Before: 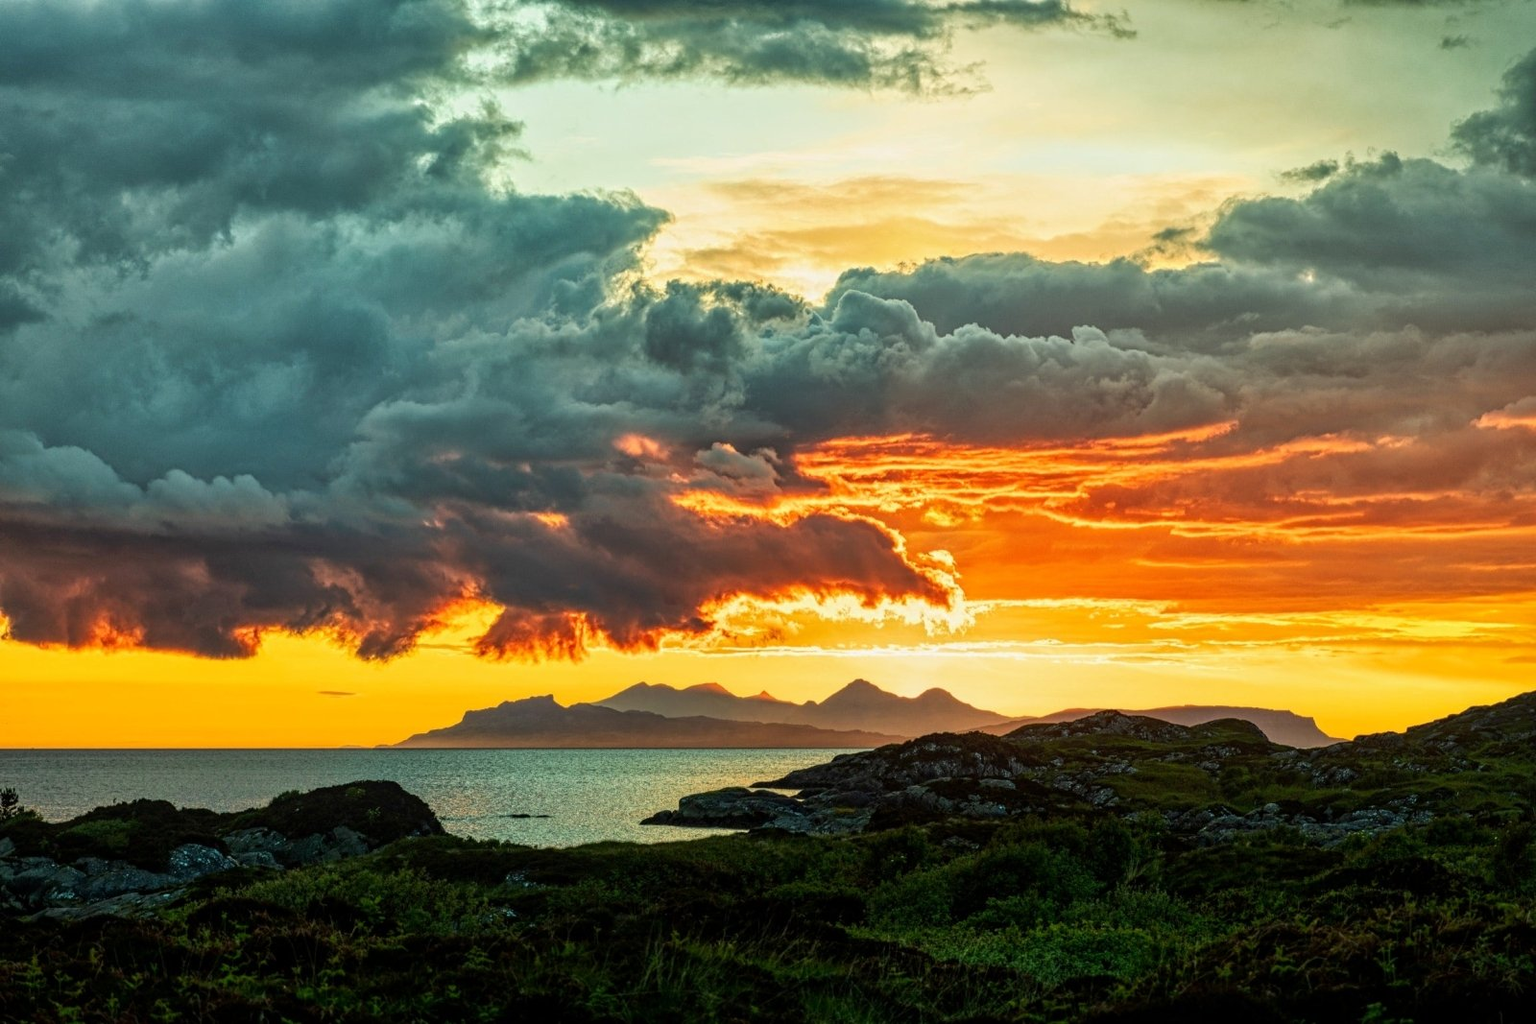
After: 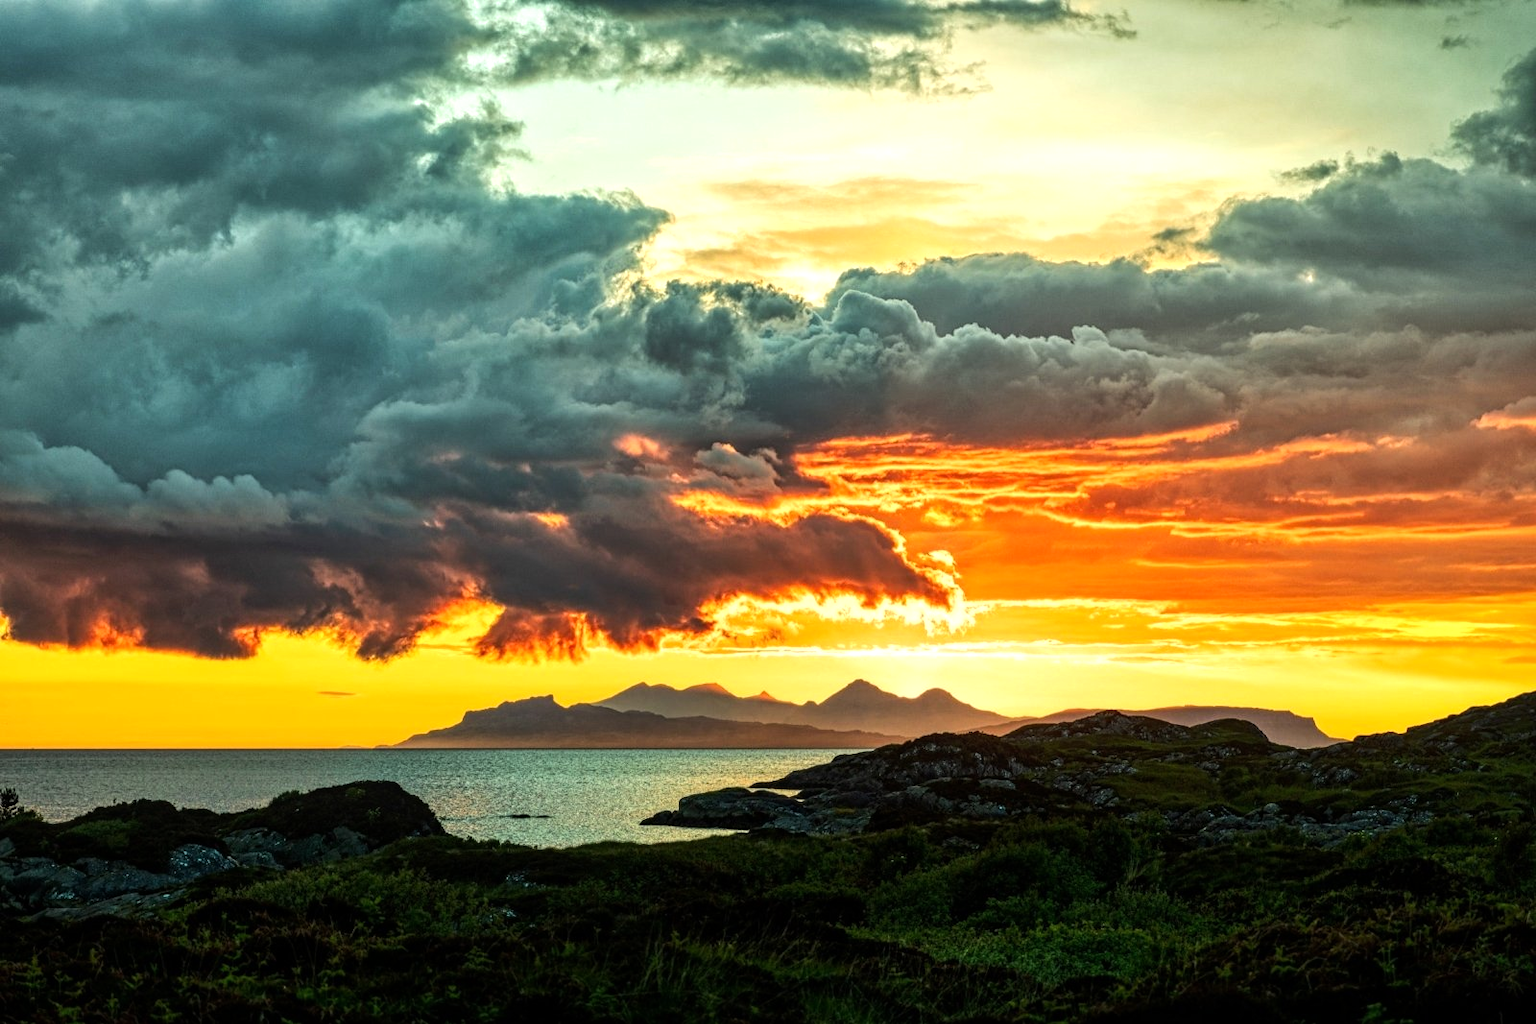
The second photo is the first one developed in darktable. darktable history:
tone equalizer: -8 EV -0.435 EV, -7 EV -0.38 EV, -6 EV -0.357 EV, -5 EV -0.253 EV, -3 EV 0.232 EV, -2 EV 0.326 EV, -1 EV 0.413 EV, +0 EV 0.398 EV, edges refinement/feathering 500, mask exposure compensation -1.57 EV, preserve details no
